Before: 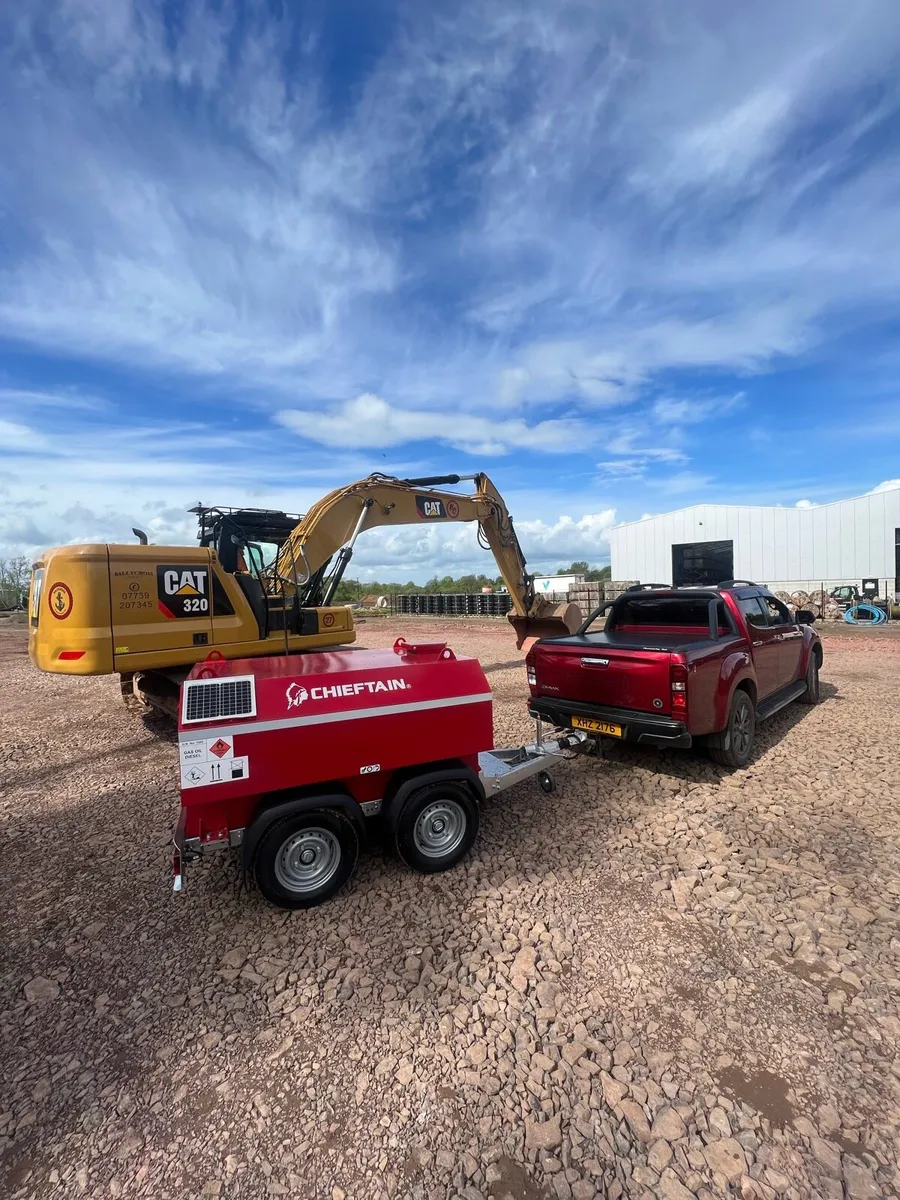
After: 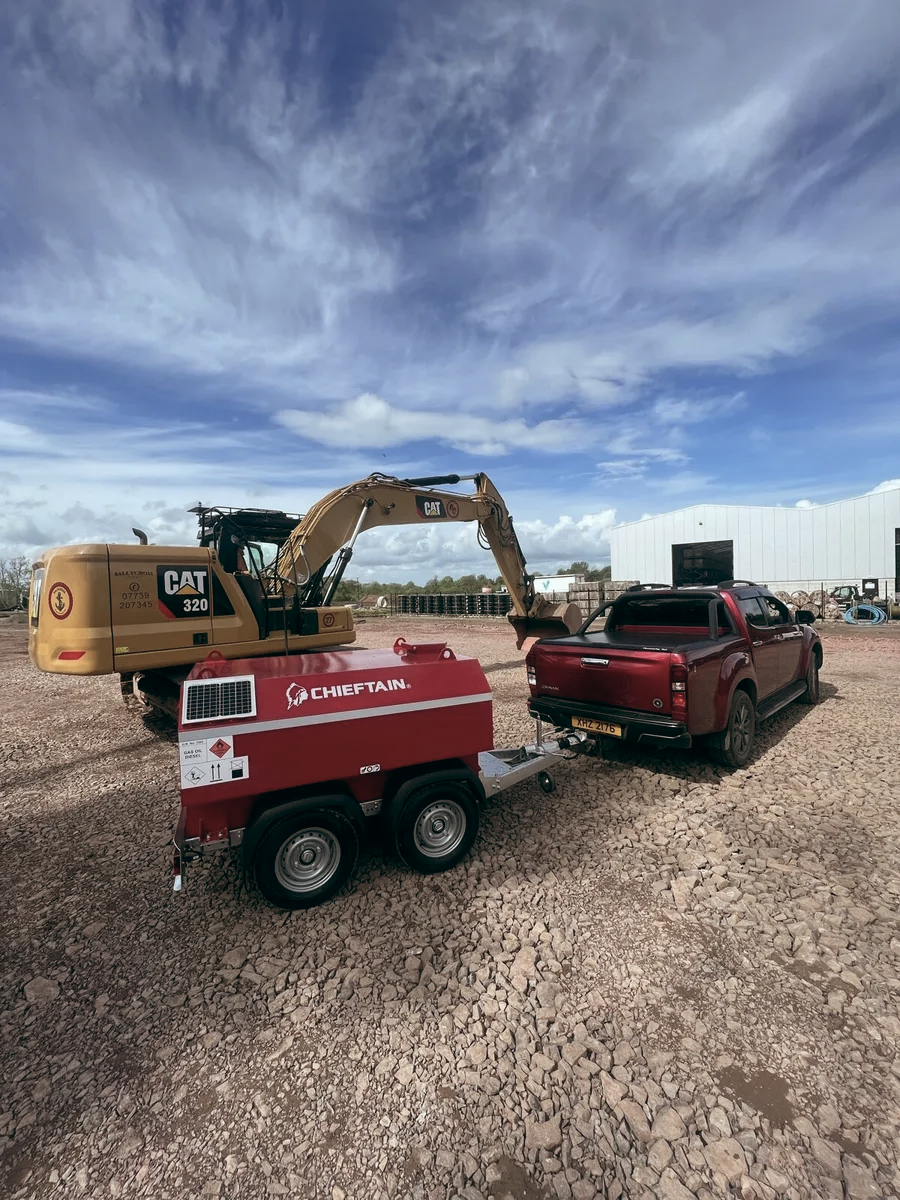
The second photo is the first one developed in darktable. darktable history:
contrast brightness saturation: saturation -0.1
color balance: lift [1, 0.994, 1.002, 1.006], gamma [0.957, 1.081, 1.016, 0.919], gain [0.97, 0.972, 1.01, 1.028], input saturation 91.06%, output saturation 79.8%
